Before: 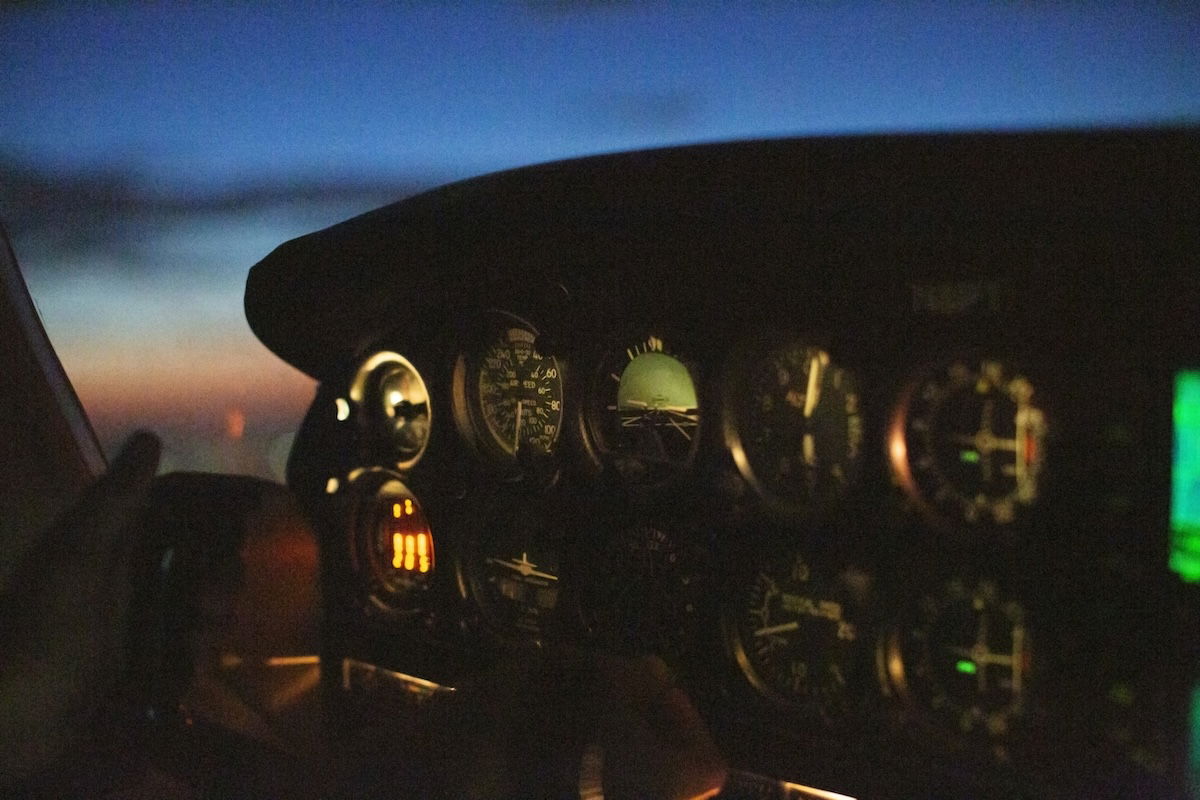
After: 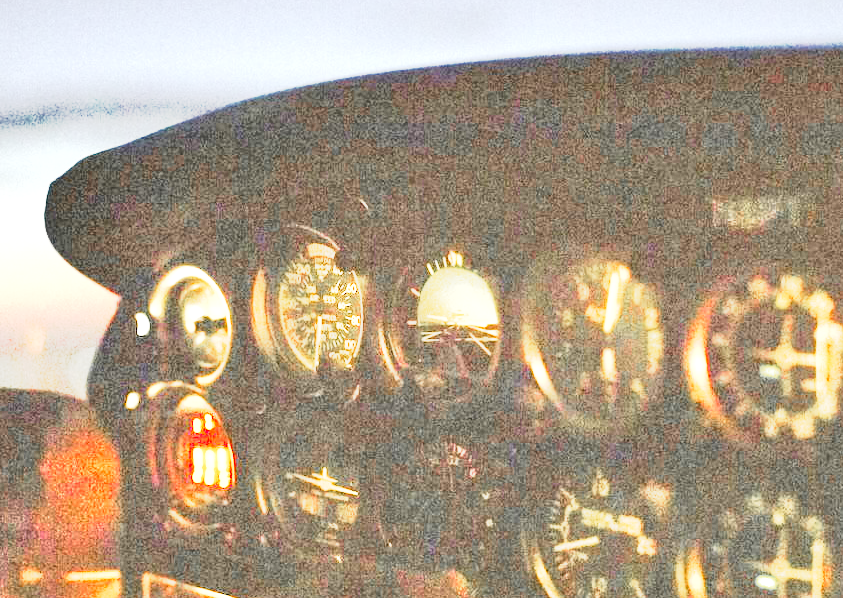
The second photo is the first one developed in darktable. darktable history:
crop and rotate: left 16.726%, top 10.817%, right 12.975%, bottom 14.38%
exposure: exposure 2.001 EV, compensate highlight preservation false
color correction: highlights b* 2.98
tone curve: curves: ch0 [(0, 0) (0.003, 0.005) (0.011, 0.018) (0.025, 0.041) (0.044, 0.072) (0.069, 0.113) (0.1, 0.163) (0.136, 0.221) (0.177, 0.289) (0.224, 0.366) (0.277, 0.452) (0.335, 0.546) (0.399, 0.65) (0.468, 0.763) (0.543, 0.885) (0.623, 0.93) (0.709, 0.946) (0.801, 0.963) (0.898, 0.981) (1, 1)], preserve colors none
tone equalizer: -7 EV 0.15 EV, -6 EV 0.622 EV, -5 EV 1.13 EV, -4 EV 1.32 EV, -3 EV 1.16 EV, -2 EV 0.6 EV, -1 EV 0.165 EV
color zones: curves: ch1 [(0, 0.679) (0.143, 0.647) (0.286, 0.261) (0.378, -0.011) (0.571, 0.396) (0.714, 0.399) (0.857, 0.406) (1, 0.679)]
shadows and highlights: highlights color adjustment 0.736%, soften with gaussian
